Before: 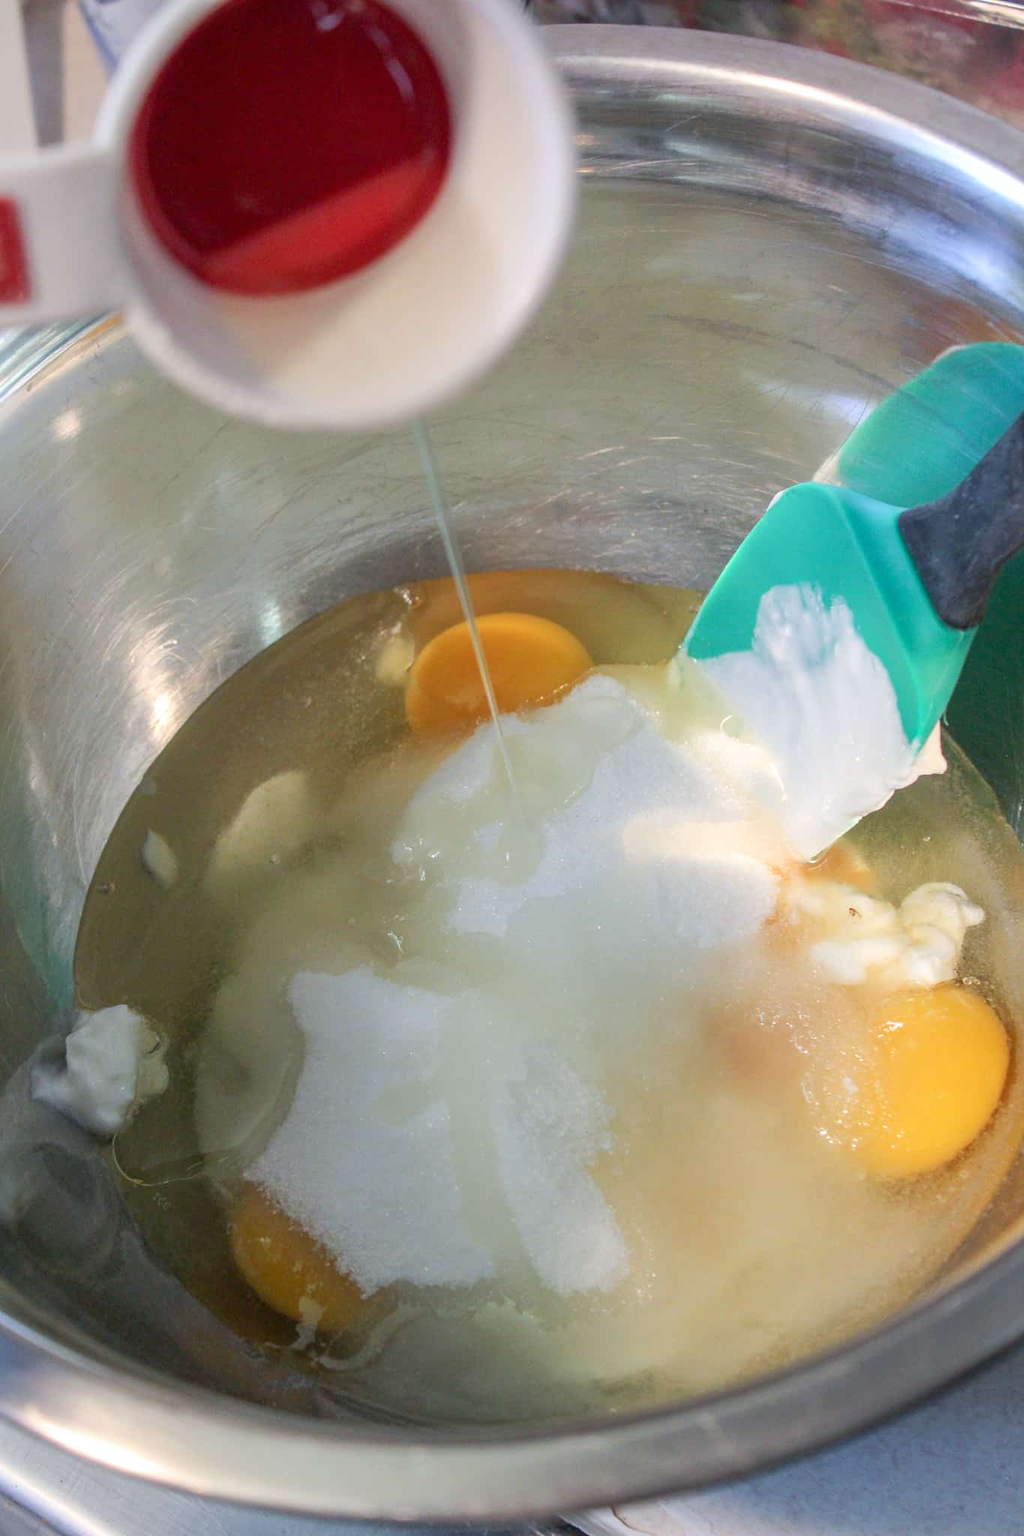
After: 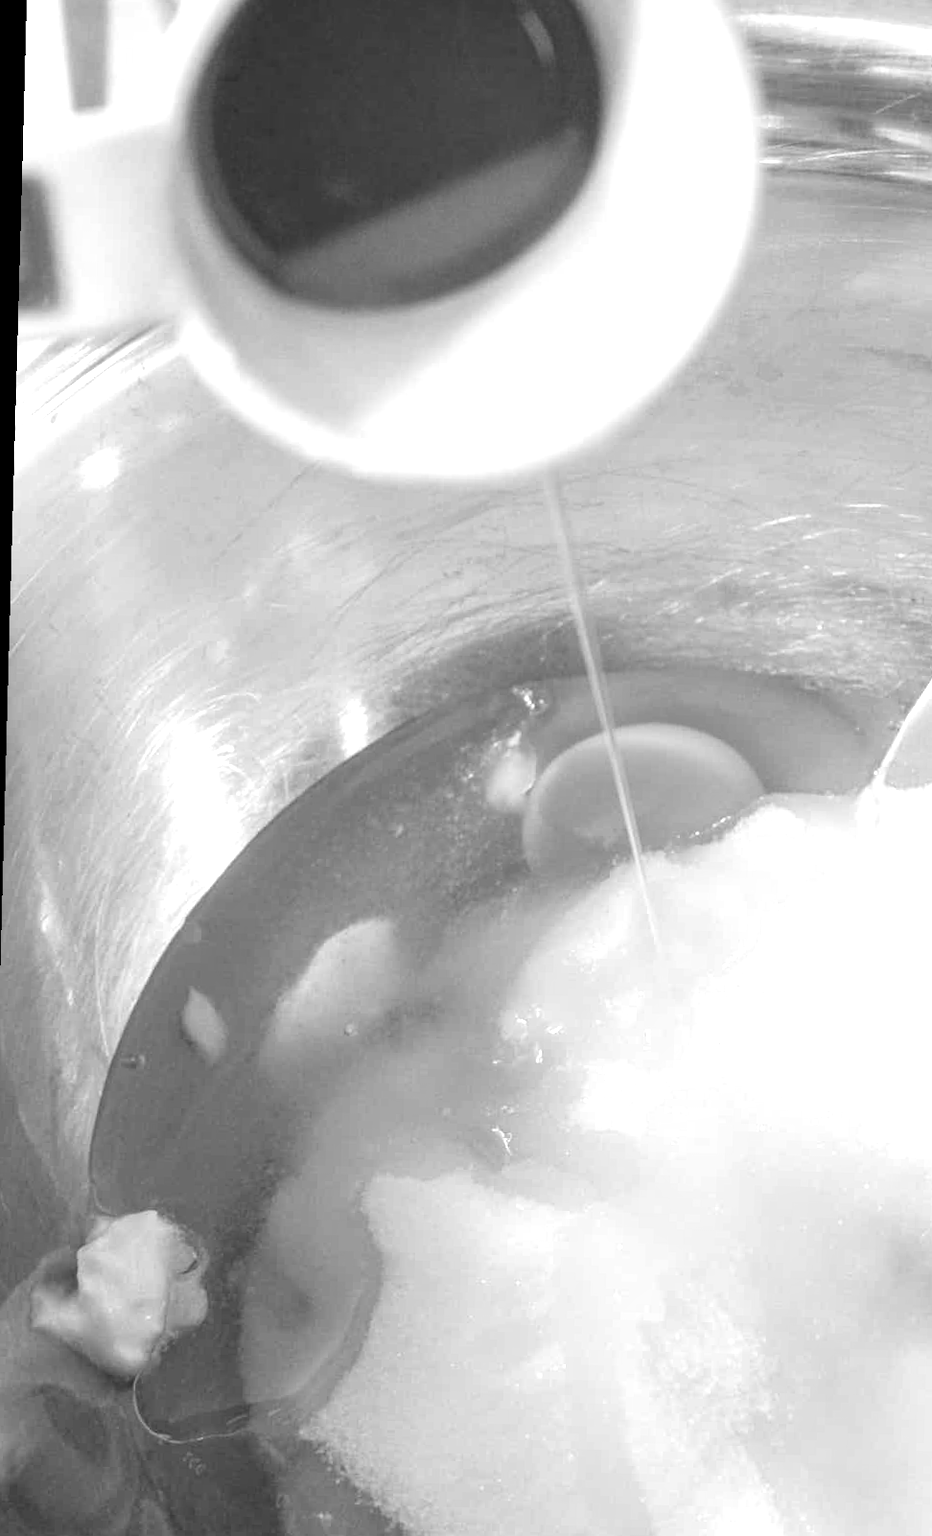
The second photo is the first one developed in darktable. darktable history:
white balance: emerald 1
crop: right 28.885%, bottom 16.626%
rotate and perspective: rotation 1.57°, crop left 0.018, crop right 0.982, crop top 0.039, crop bottom 0.961
exposure: exposure 1.25 EV, compensate exposure bias true, compensate highlight preservation false
monochrome: a 14.95, b -89.96
